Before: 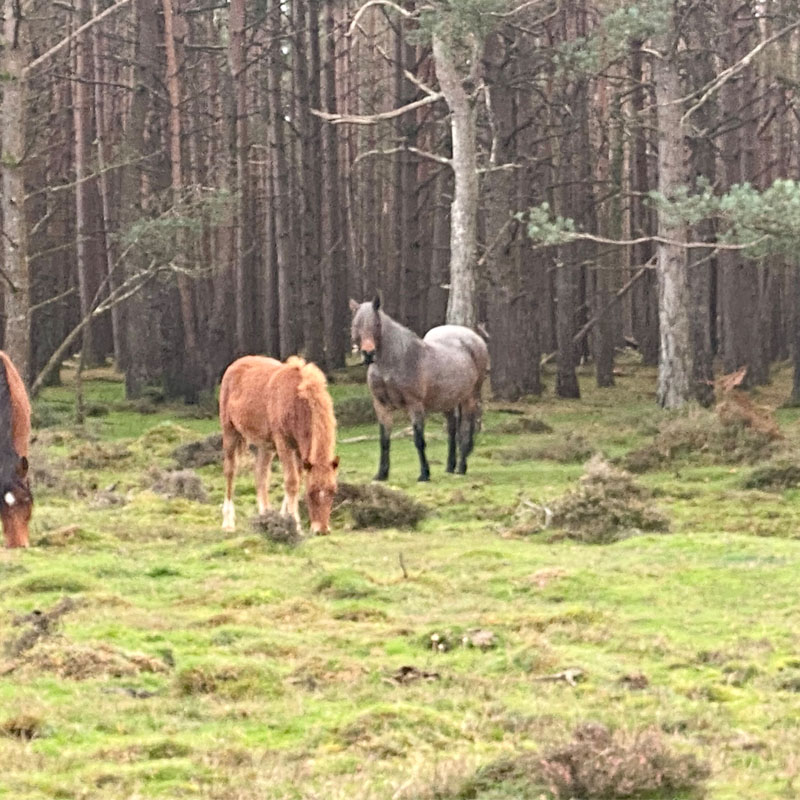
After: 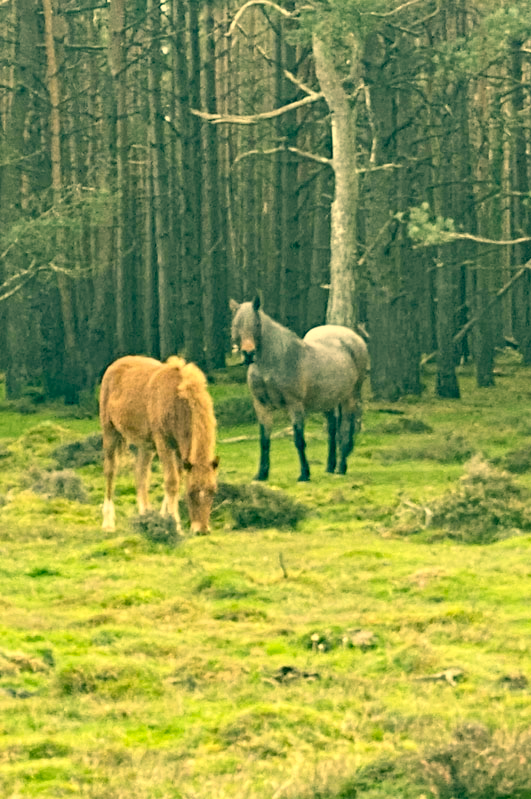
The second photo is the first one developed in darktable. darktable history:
color correction: highlights a* 1.97, highlights b* 34.67, shadows a* -36.38, shadows b* -6.05
crop and rotate: left 15.182%, right 18.387%
